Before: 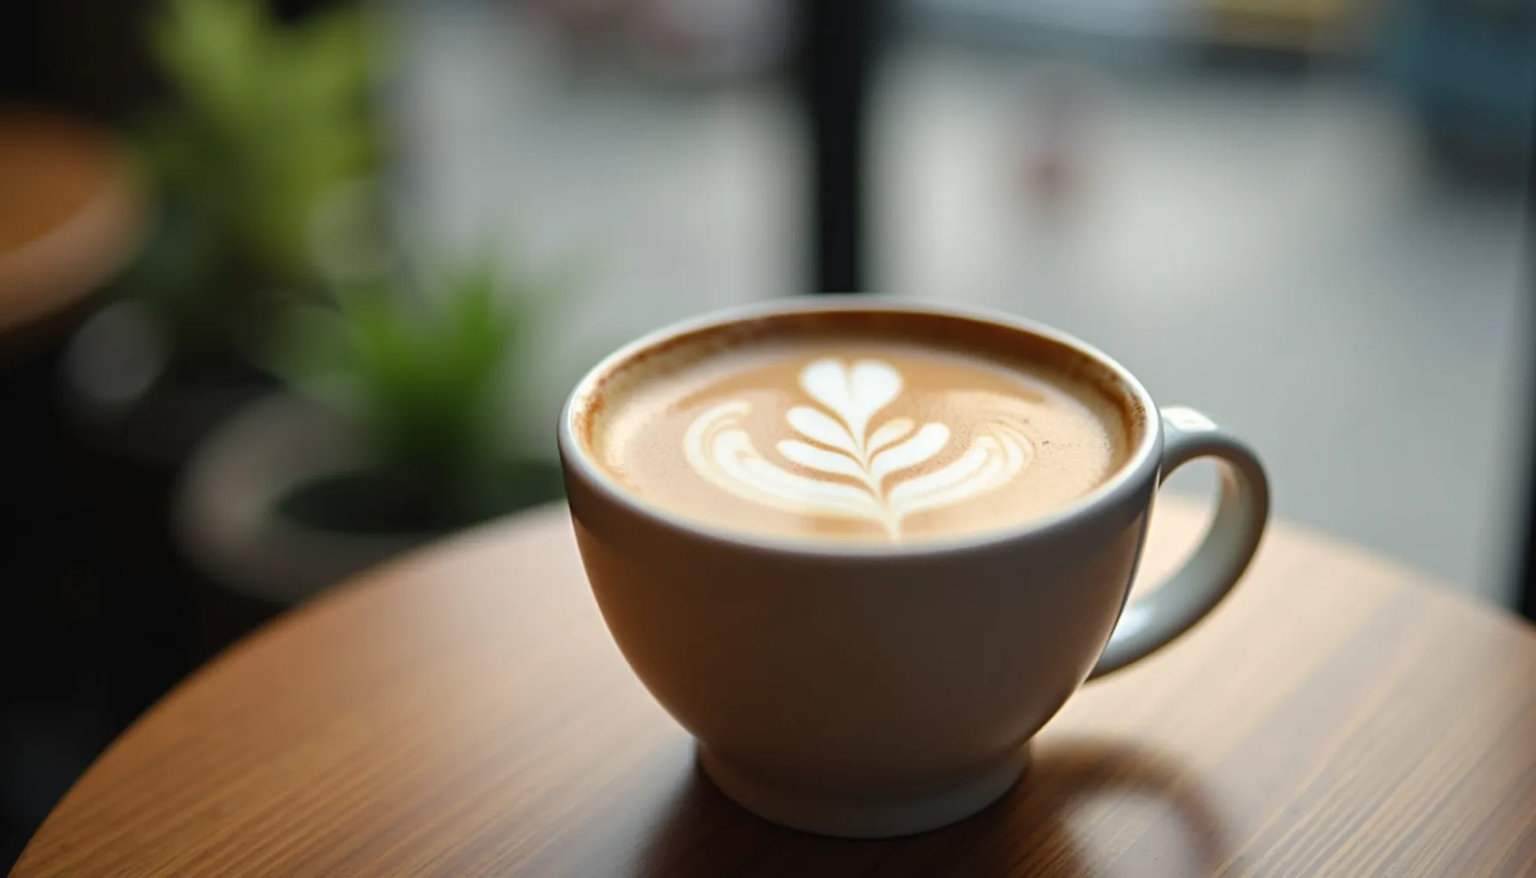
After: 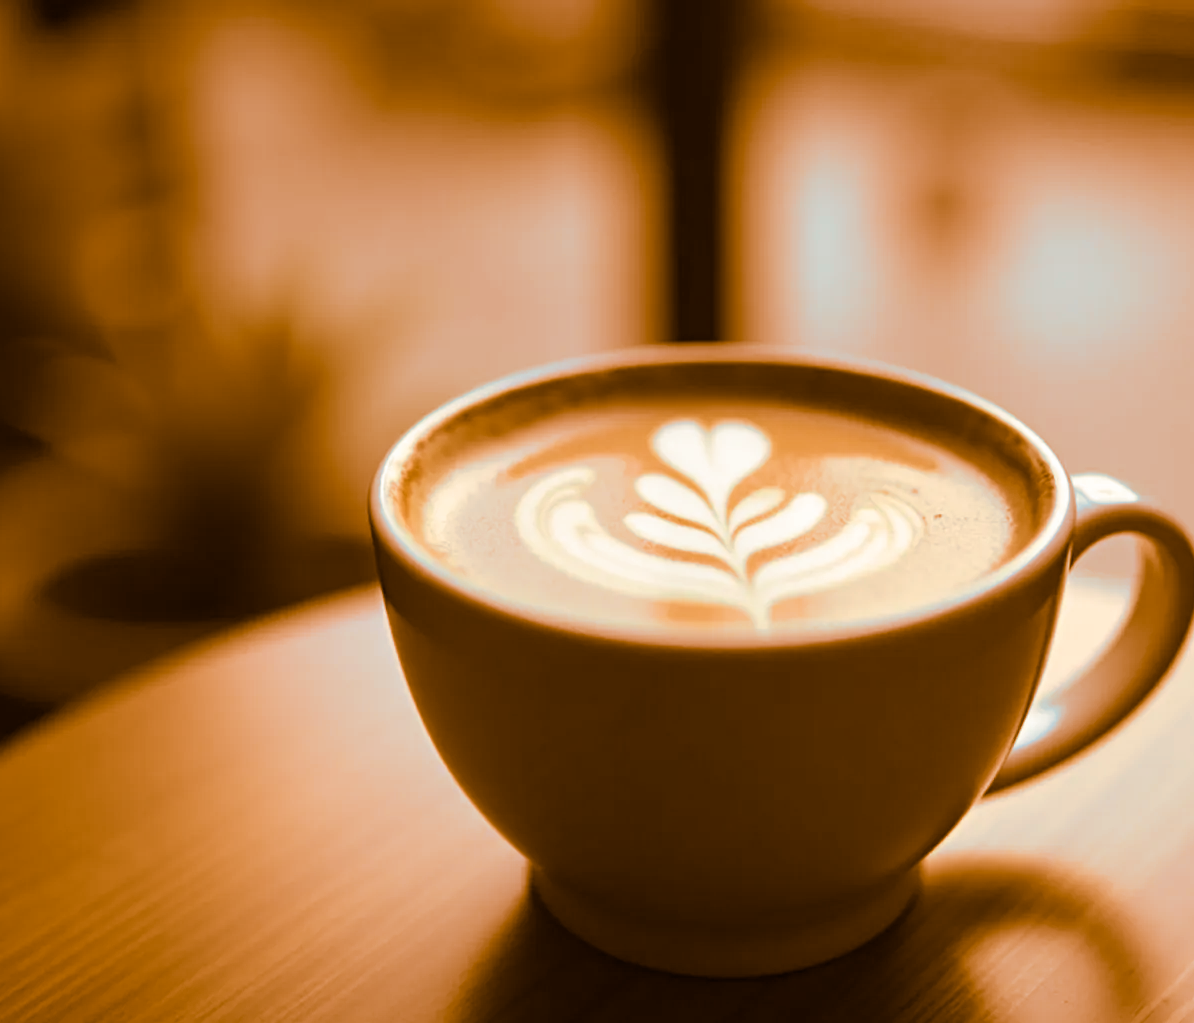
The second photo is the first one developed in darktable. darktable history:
split-toning: shadows › hue 26°, shadows › saturation 0.92, highlights › hue 40°, highlights › saturation 0.92, balance -63, compress 0%
crop and rotate: left 15.754%, right 17.579%
